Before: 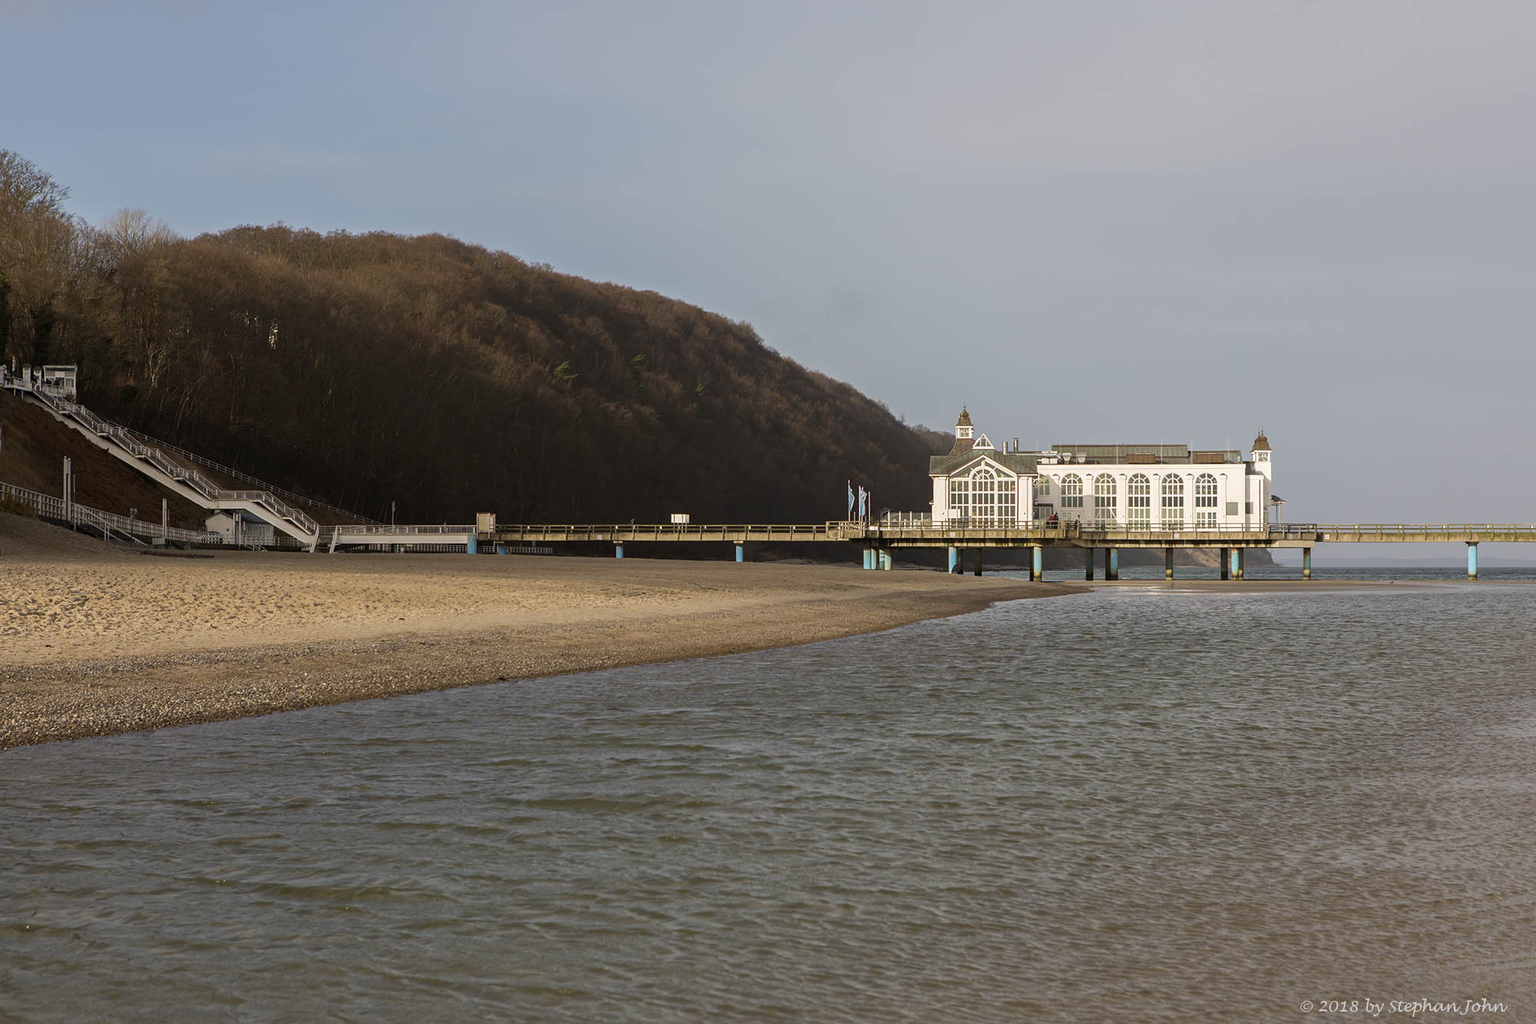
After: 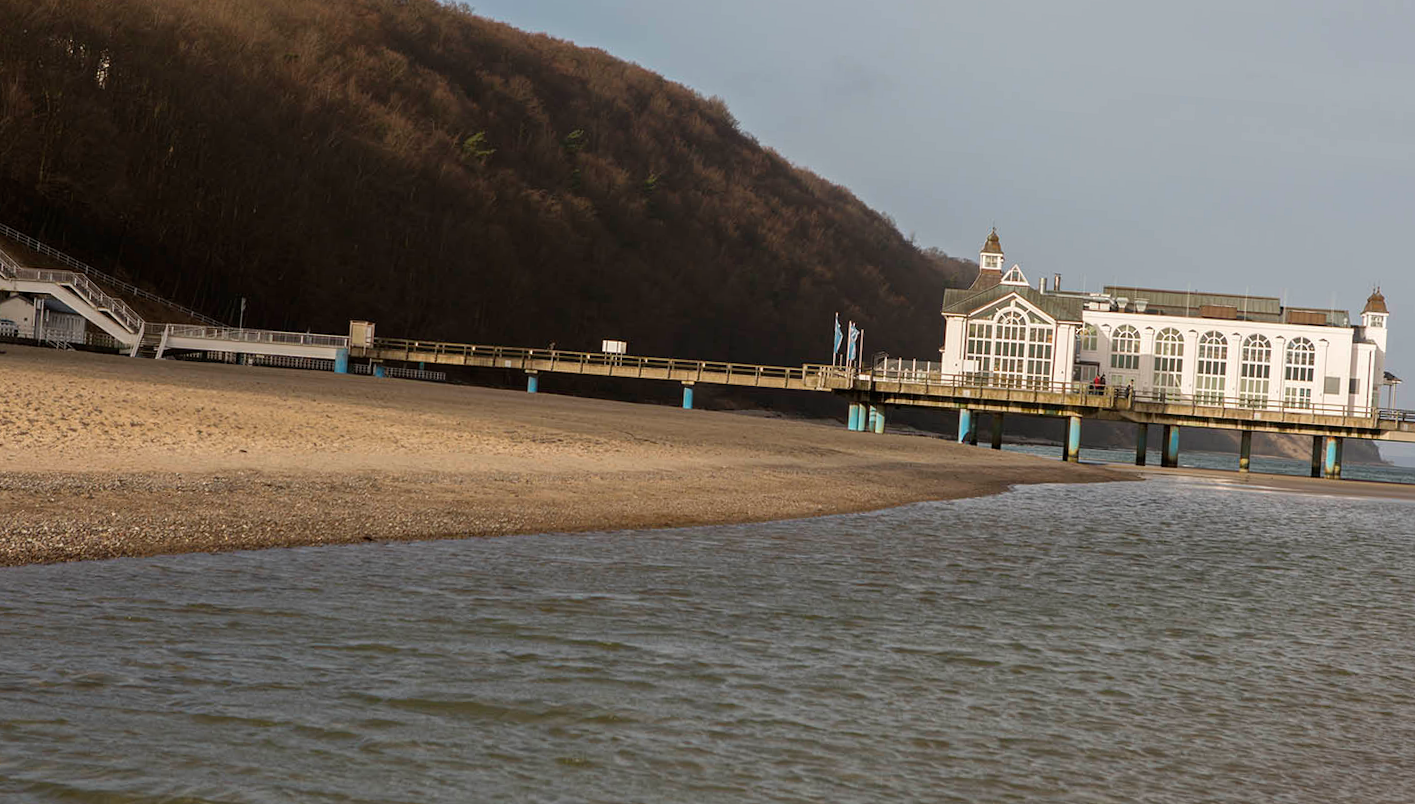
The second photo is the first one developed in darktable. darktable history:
crop and rotate: angle -4.11°, left 9.745%, top 21.299%, right 12.058%, bottom 12.012%
